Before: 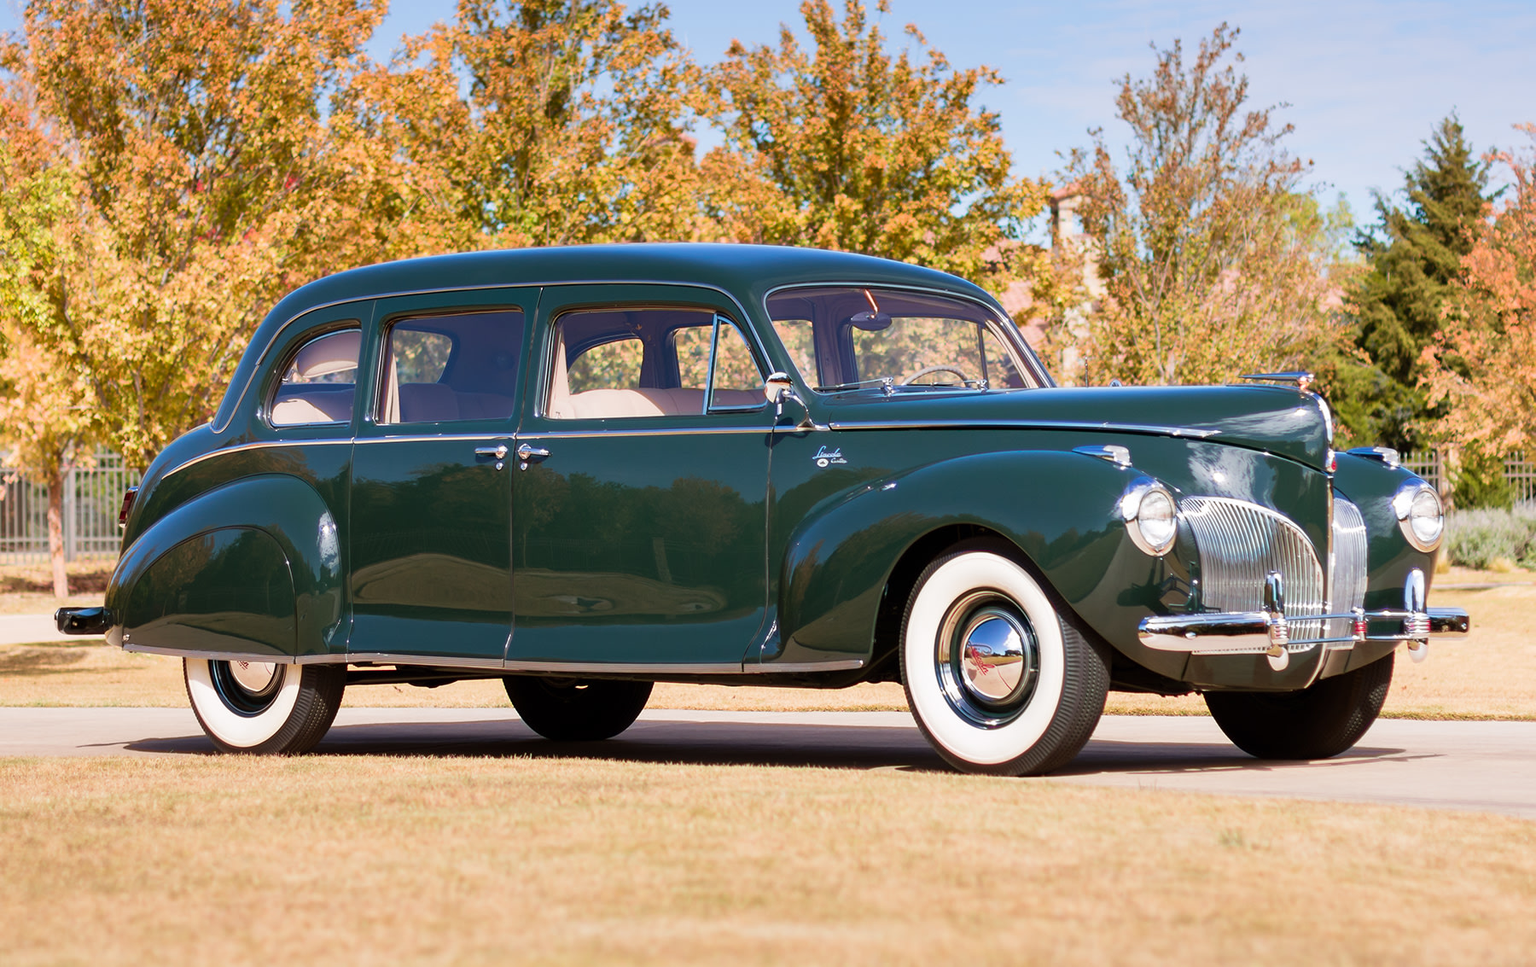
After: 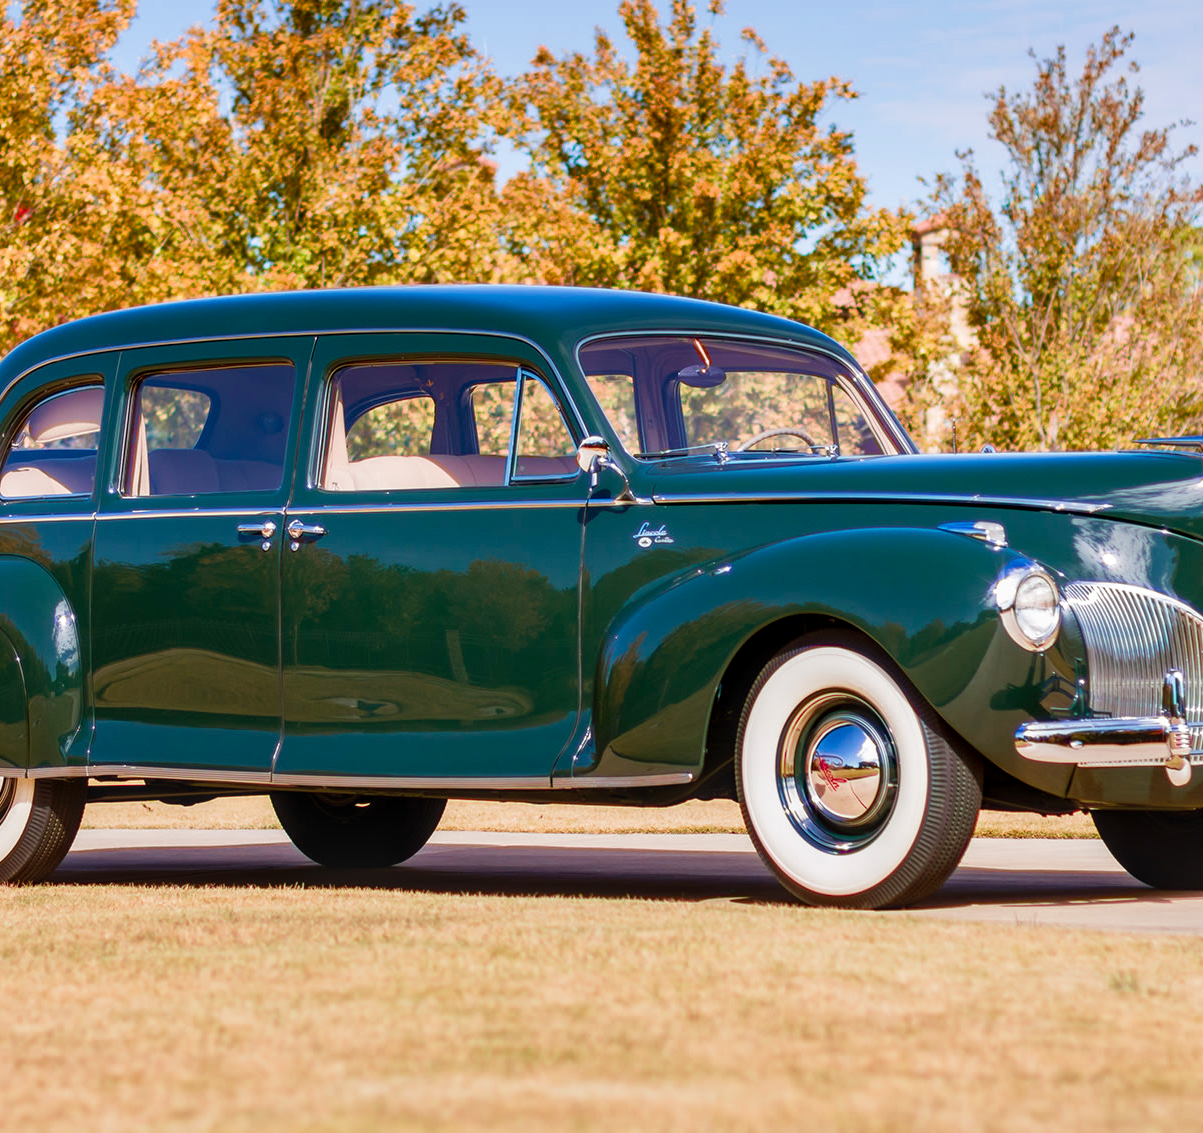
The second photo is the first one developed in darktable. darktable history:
velvia: strength 15%
crop and rotate: left 17.732%, right 15.423%
local contrast: on, module defaults
color balance rgb: perceptual saturation grading › global saturation 20%, perceptual saturation grading › highlights -25%, perceptual saturation grading › shadows 50%
